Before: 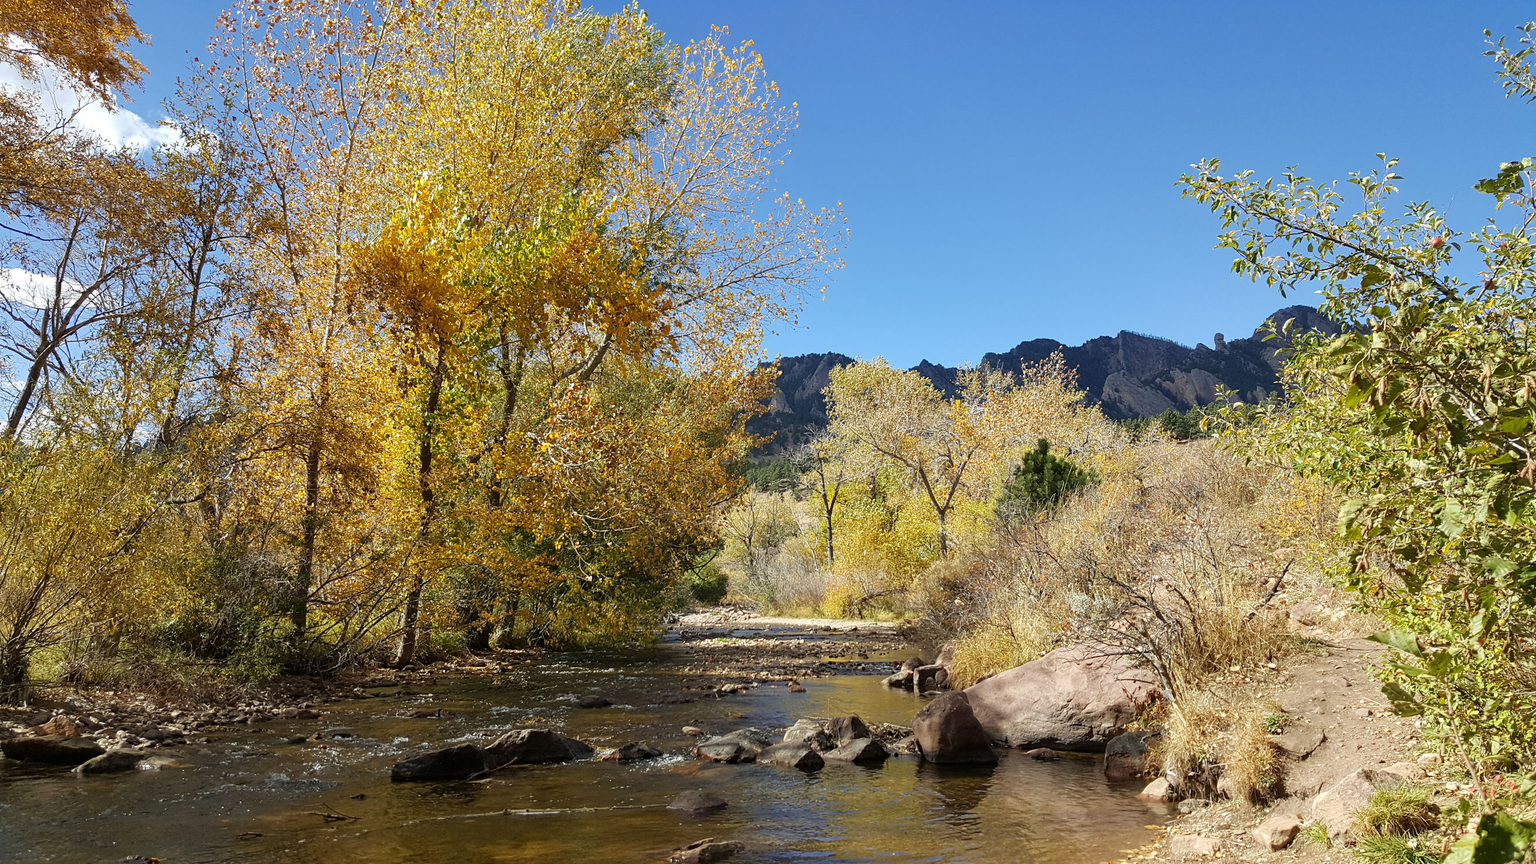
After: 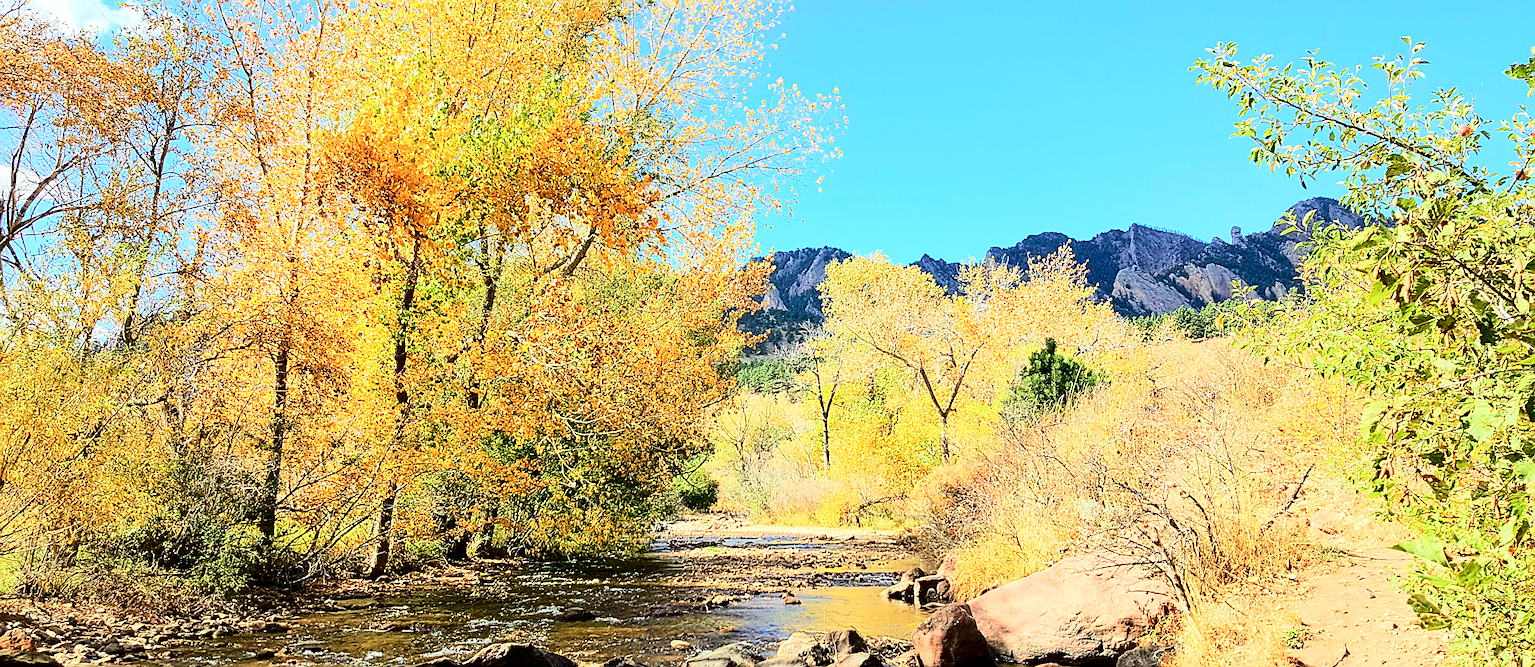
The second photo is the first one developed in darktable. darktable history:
local contrast: highlights 102%, shadows 103%, detail 119%, midtone range 0.2
crop and rotate: left 2.988%, top 13.742%, right 2.026%, bottom 12.845%
tone equalizer: -7 EV 0.16 EV, -6 EV 0.593 EV, -5 EV 1.14 EV, -4 EV 1.3 EV, -3 EV 1.16 EV, -2 EV 0.6 EV, -1 EV 0.159 EV, edges refinement/feathering 500, mask exposure compensation -1.57 EV, preserve details no
tone curve: curves: ch0 [(0, 0.003) (0.044, 0.025) (0.12, 0.089) (0.197, 0.168) (0.281, 0.273) (0.468, 0.548) (0.583, 0.691) (0.701, 0.815) (0.86, 0.922) (1, 0.982)]; ch1 [(0, 0) (0.232, 0.214) (0.404, 0.376) (0.461, 0.425) (0.493, 0.481) (0.501, 0.5) (0.517, 0.524) (0.55, 0.585) (0.598, 0.651) (0.671, 0.735) (0.796, 0.85) (1, 1)]; ch2 [(0, 0) (0.249, 0.216) (0.357, 0.317) (0.448, 0.432) (0.478, 0.492) (0.498, 0.499) (0.517, 0.527) (0.537, 0.564) (0.569, 0.617) (0.61, 0.659) (0.706, 0.75) (0.808, 0.809) (0.991, 0.968)], color space Lab, independent channels, preserve colors none
sharpen: amount 0.888
